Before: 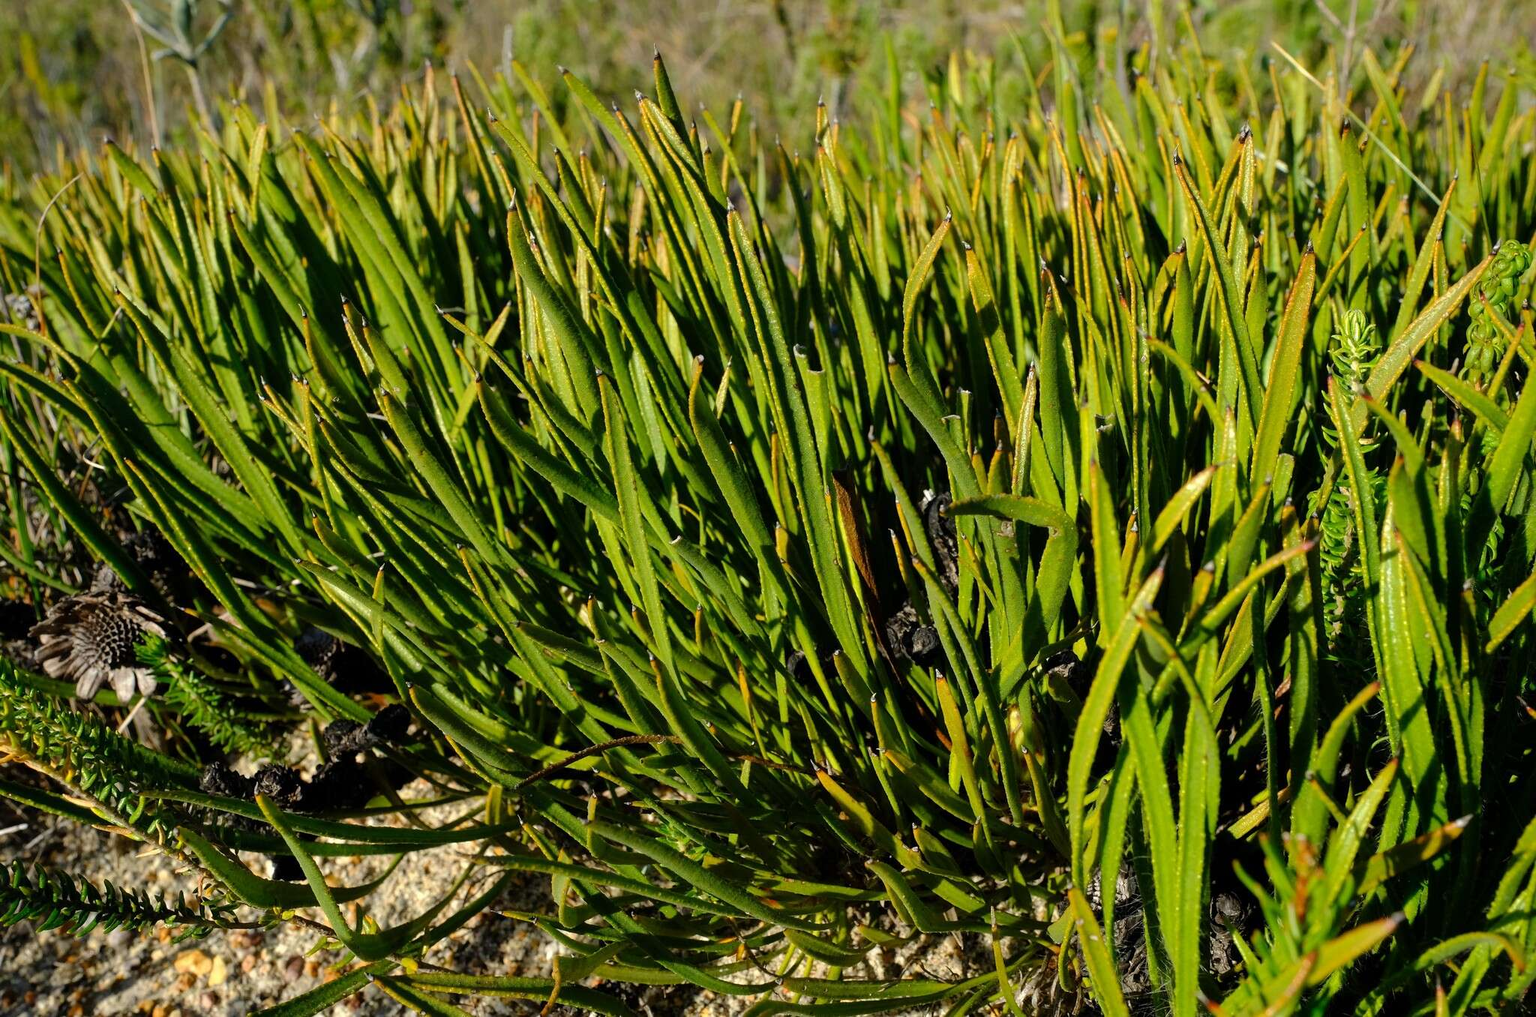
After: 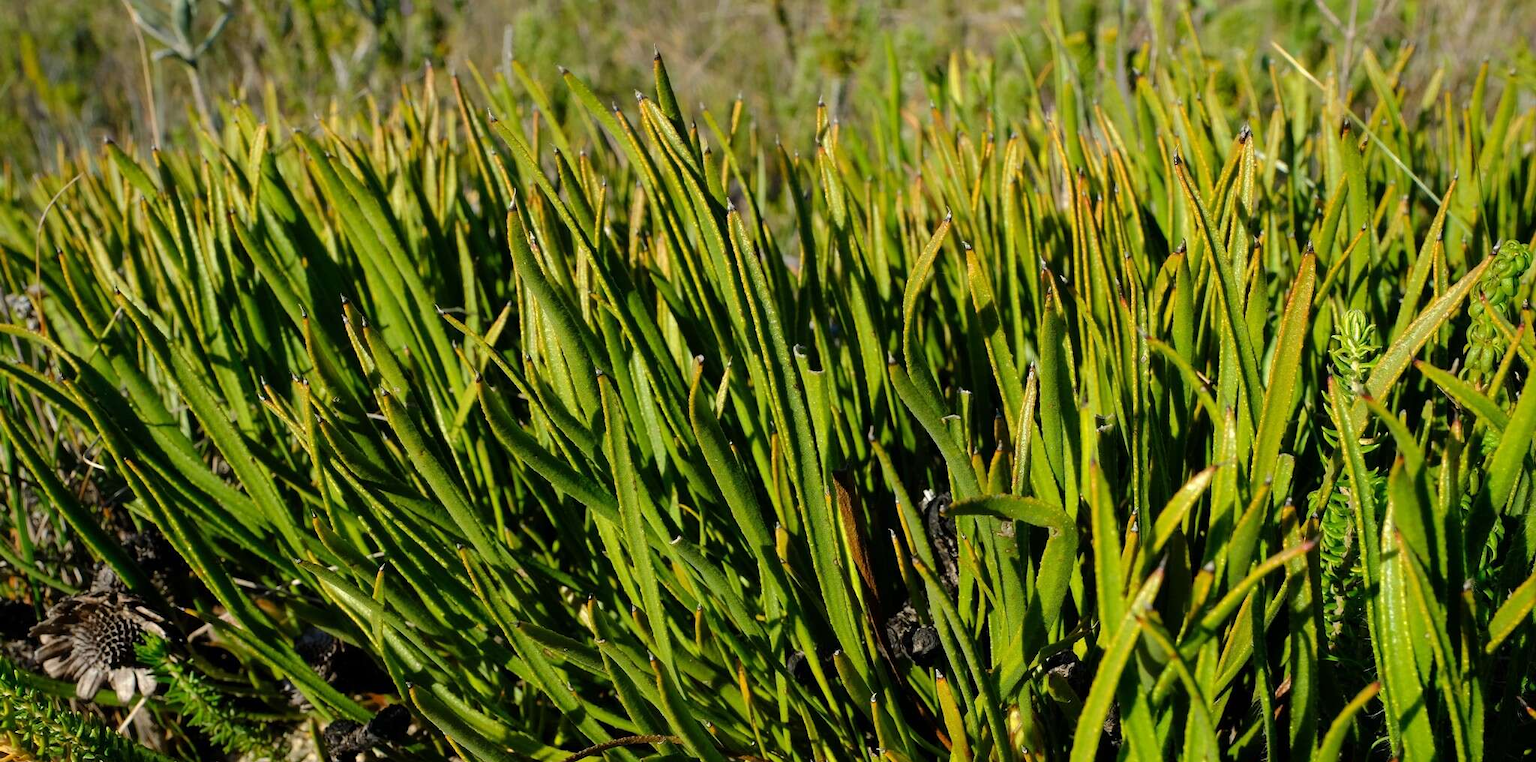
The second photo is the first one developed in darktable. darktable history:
crop: bottom 24.993%
